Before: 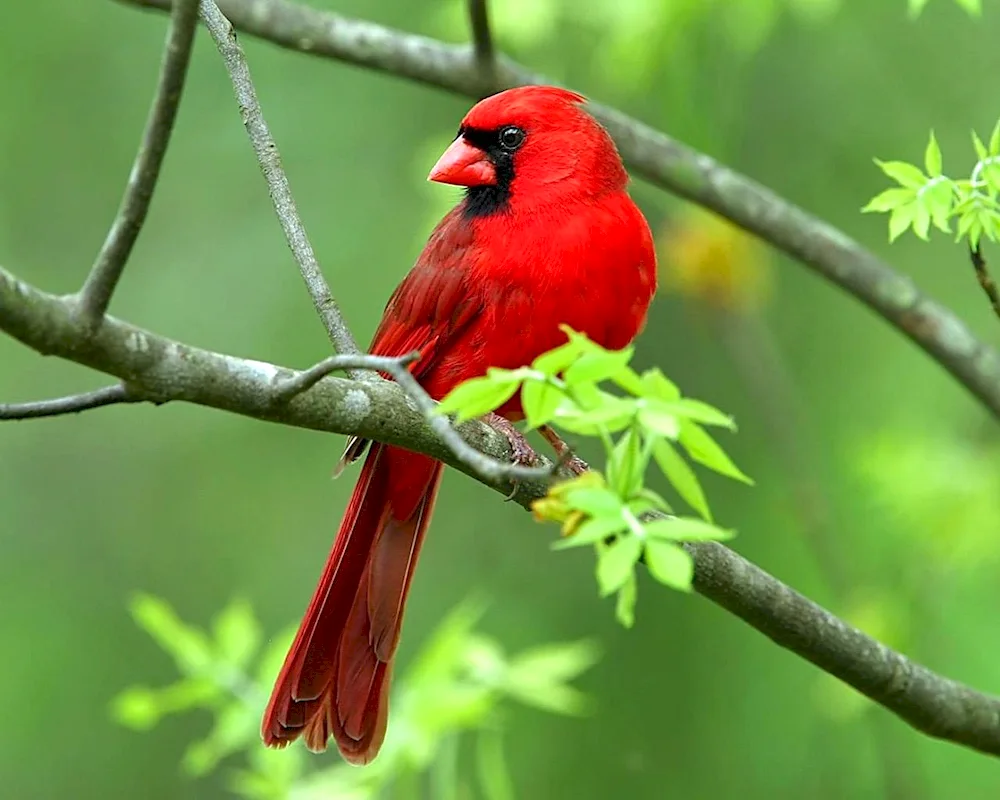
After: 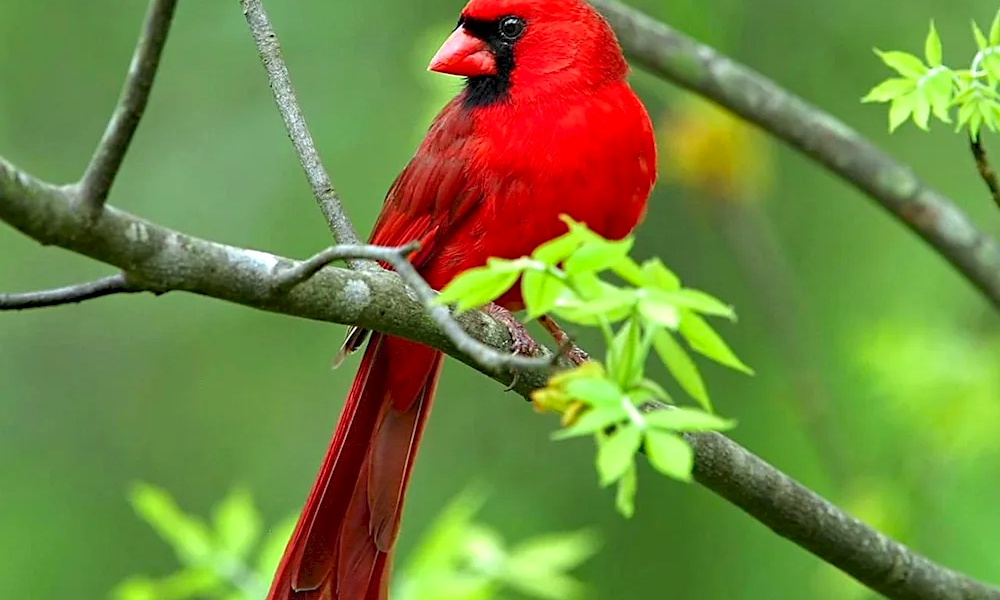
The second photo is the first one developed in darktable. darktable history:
crop: top 13.819%, bottom 11.169%
haze removal: compatibility mode true, adaptive false
